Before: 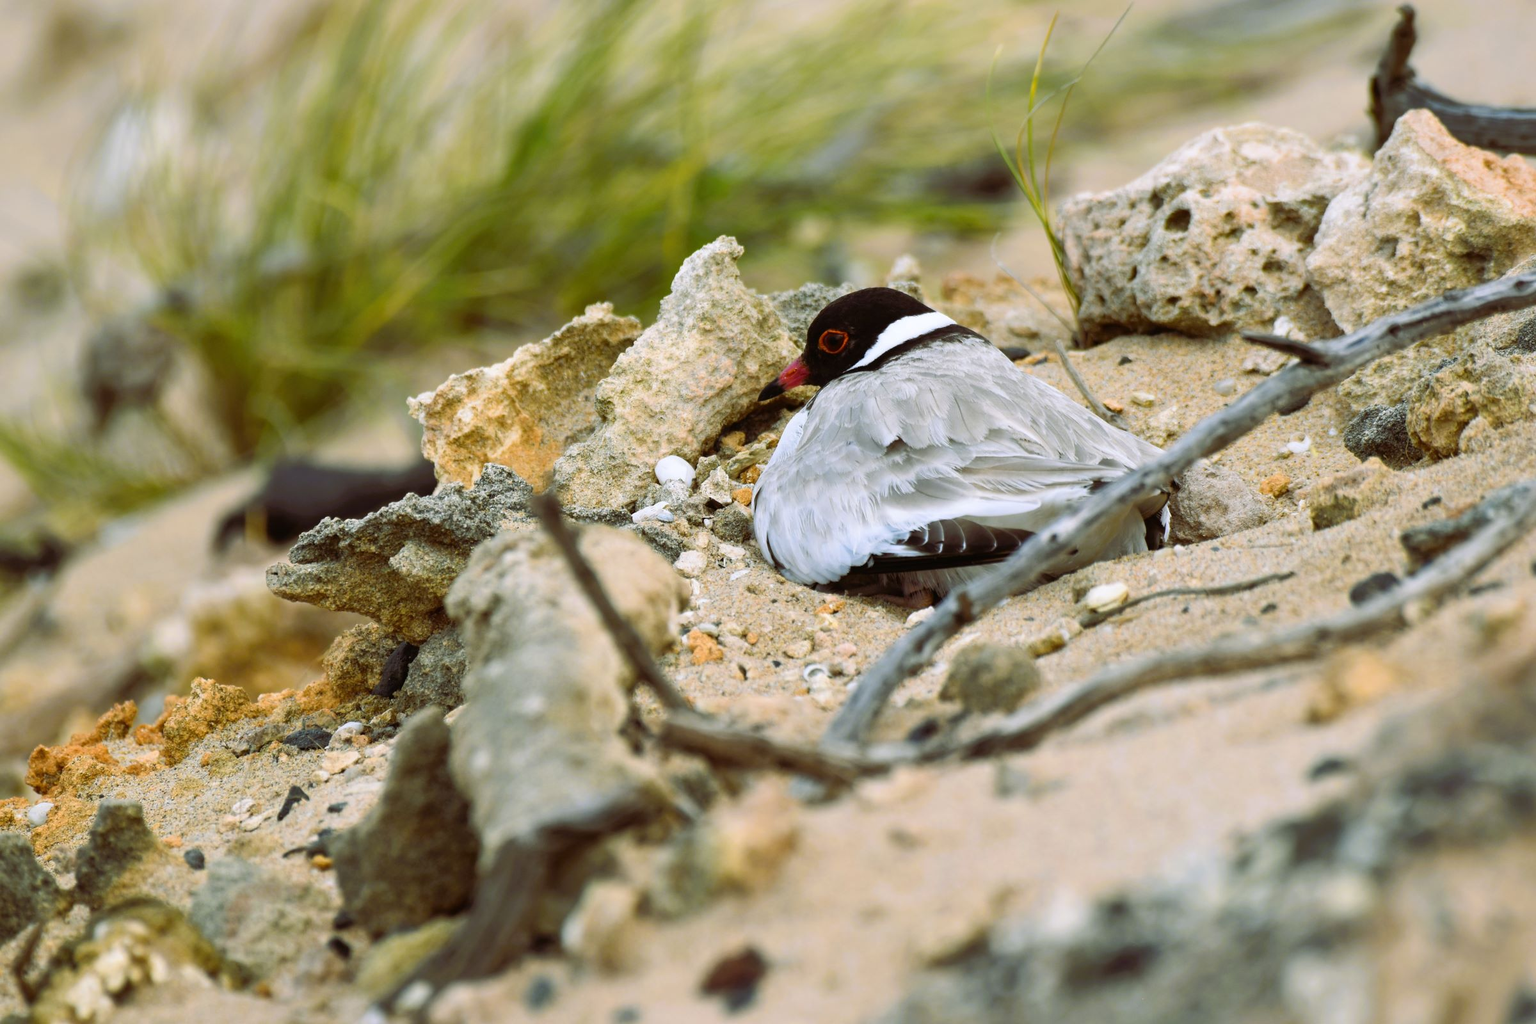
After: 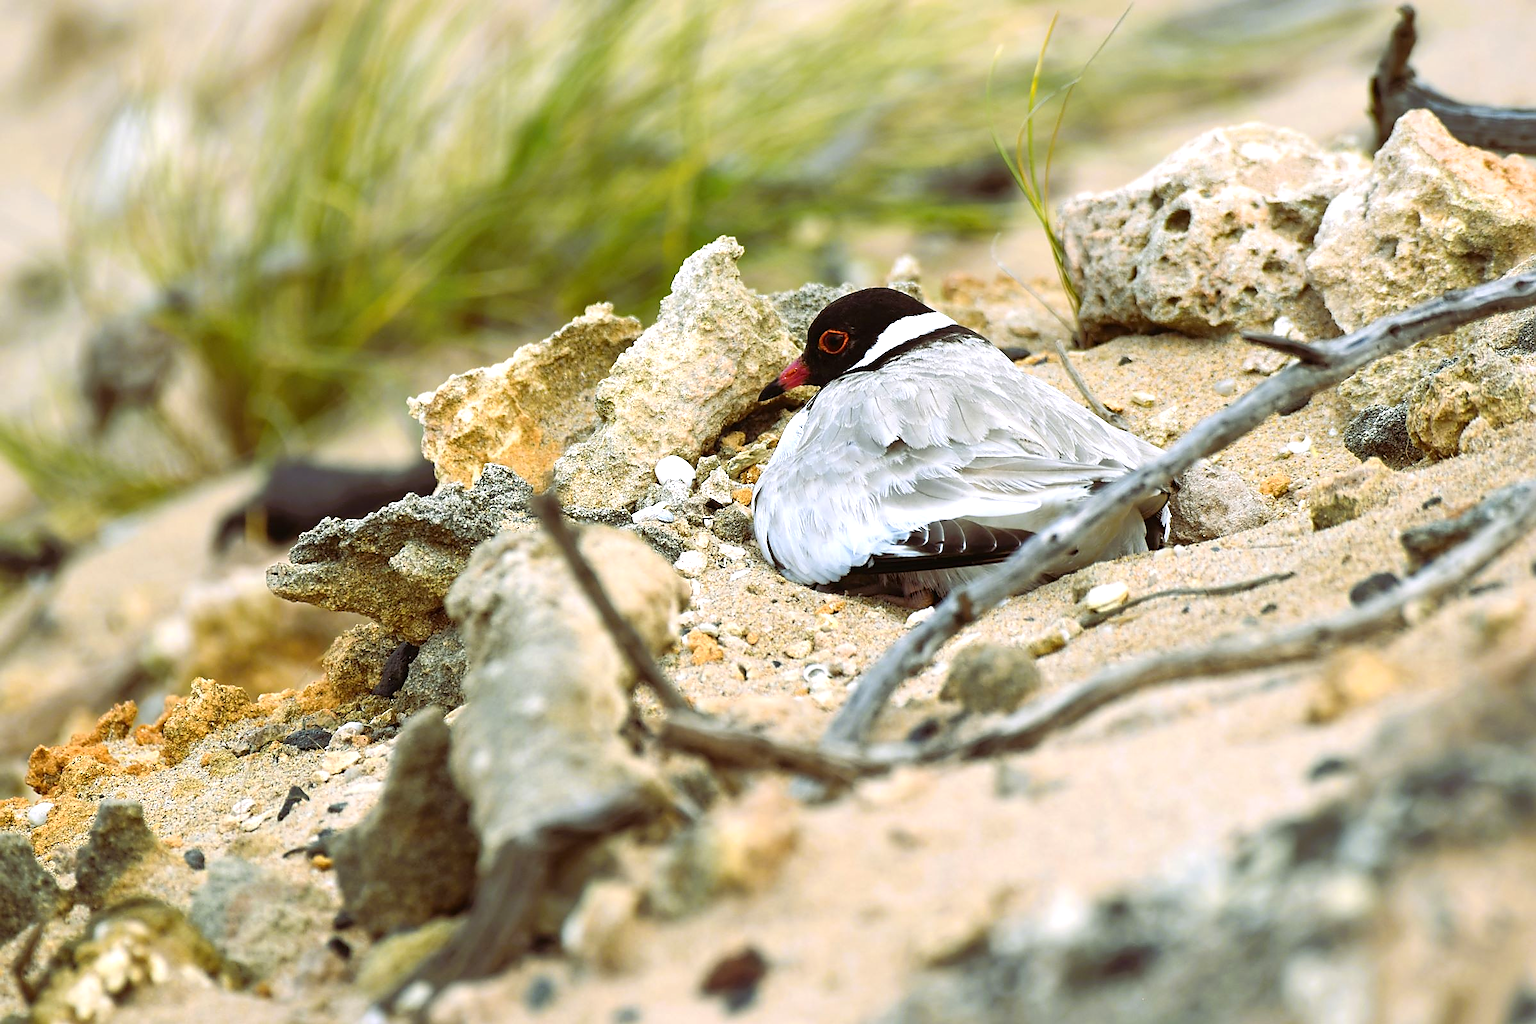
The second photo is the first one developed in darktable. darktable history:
sharpen: radius 1.392, amount 1.253, threshold 0.745
exposure: exposure 0.49 EV, compensate highlight preservation false
